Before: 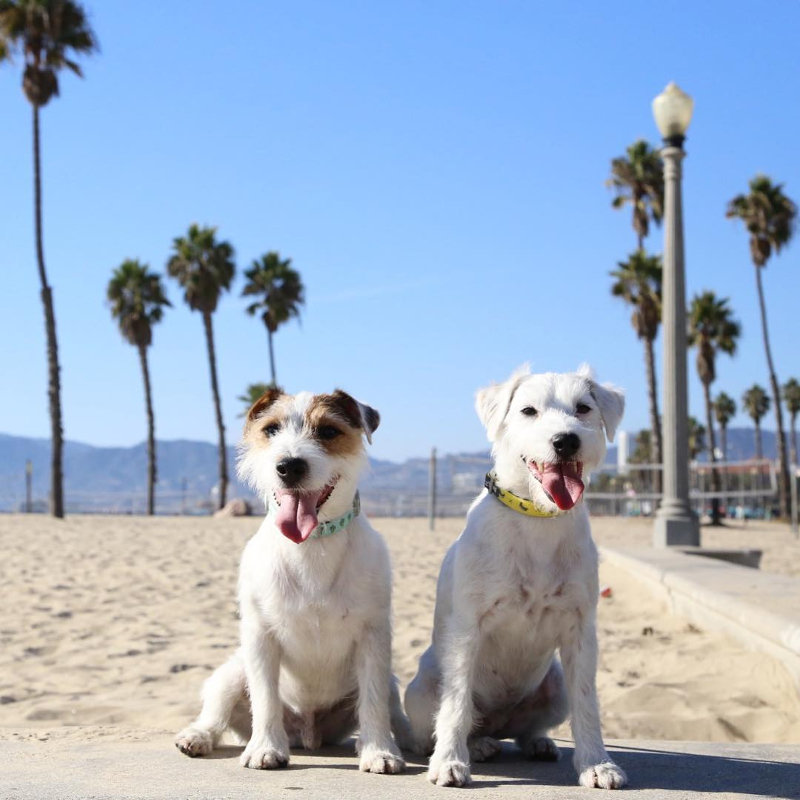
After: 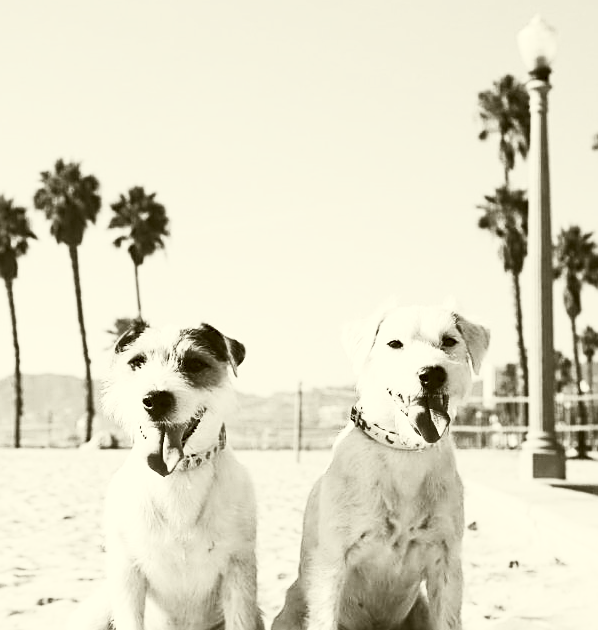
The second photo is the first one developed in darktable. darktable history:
color correction: highlights a* -1.51, highlights b* 10.03, shadows a* 0.506, shadows b* 18.94
sharpen: on, module defaults
contrast brightness saturation: contrast 0.532, brightness 0.478, saturation -0.987
crop: left 16.808%, top 8.493%, right 8.366%, bottom 12.668%
